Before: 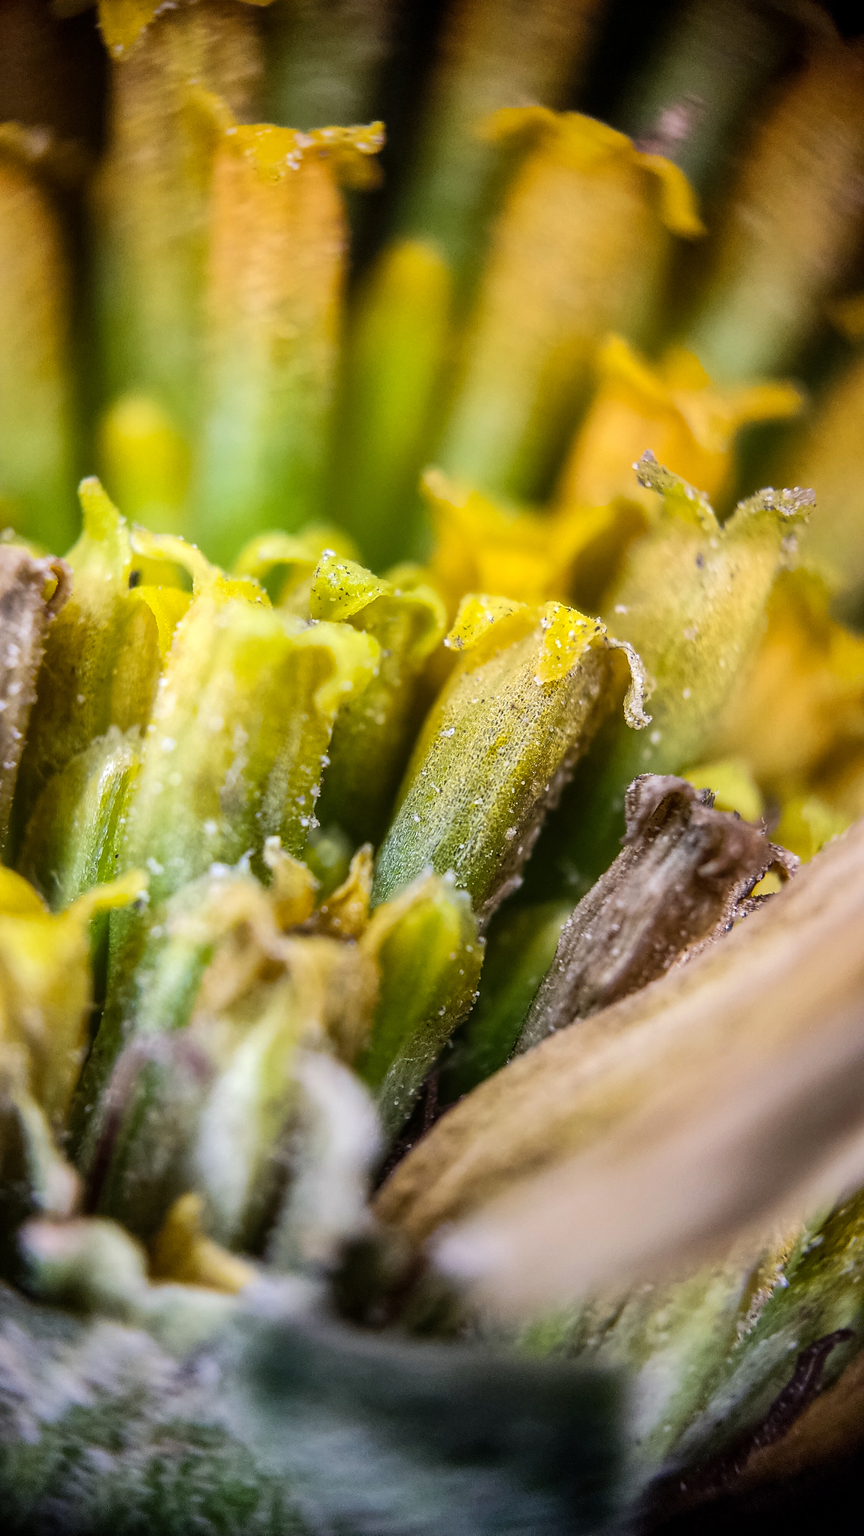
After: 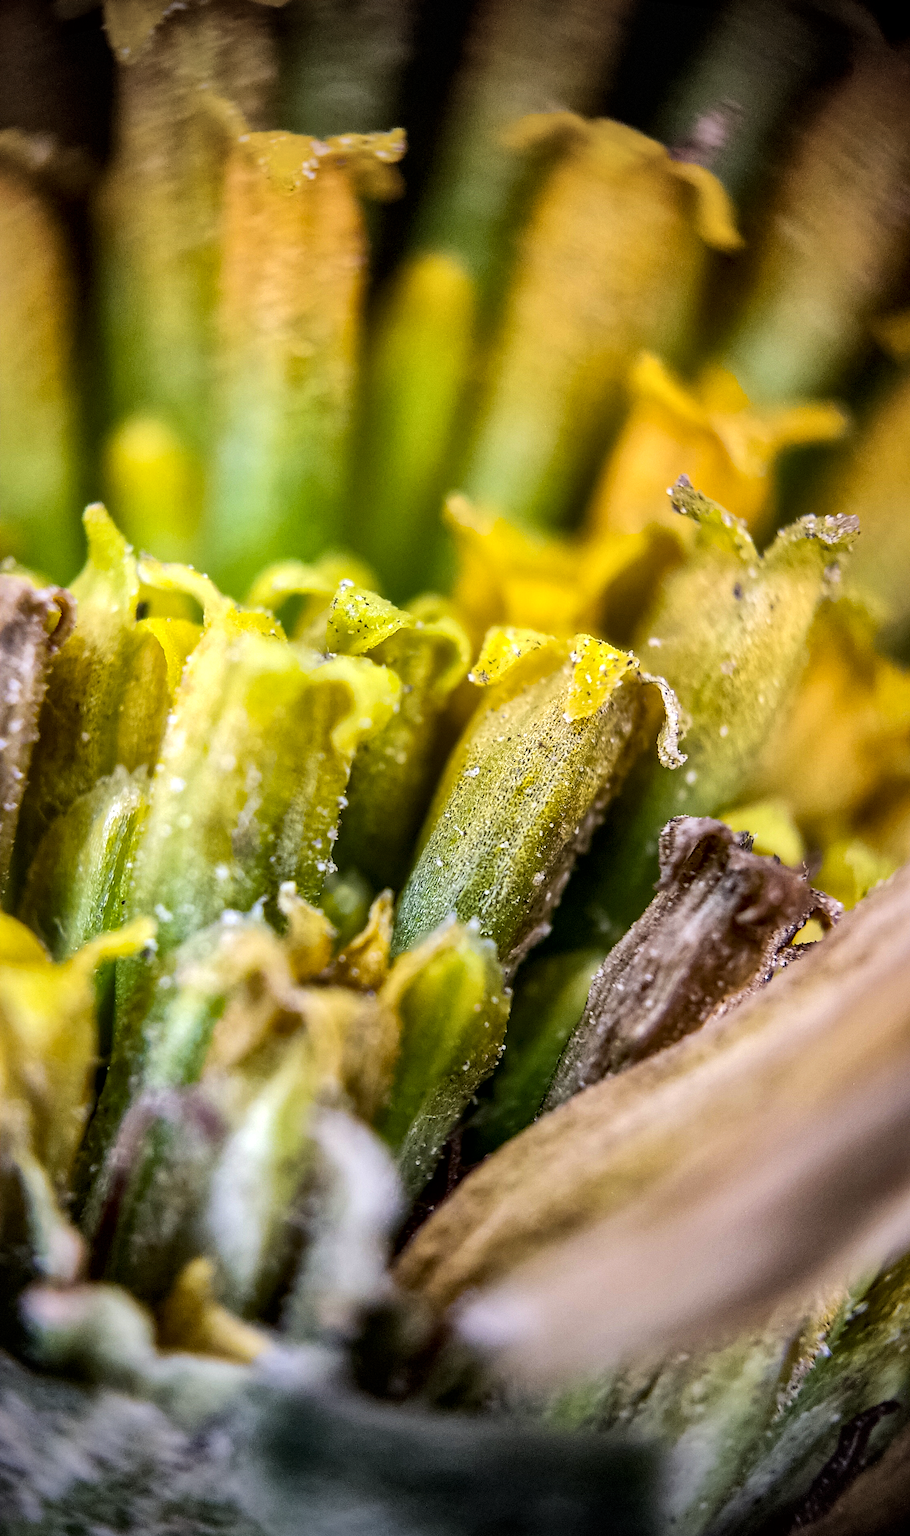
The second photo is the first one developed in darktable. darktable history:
vignetting: fall-off start 100%, brightness -0.406, saturation -0.3, width/height ratio 1.324, dithering 8-bit output, unbound false
haze removal: adaptive false
crop and rotate: top 0%, bottom 5.097%
local contrast: mode bilateral grid, contrast 25, coarseness 60, detail 151%, midtone range 0.2
